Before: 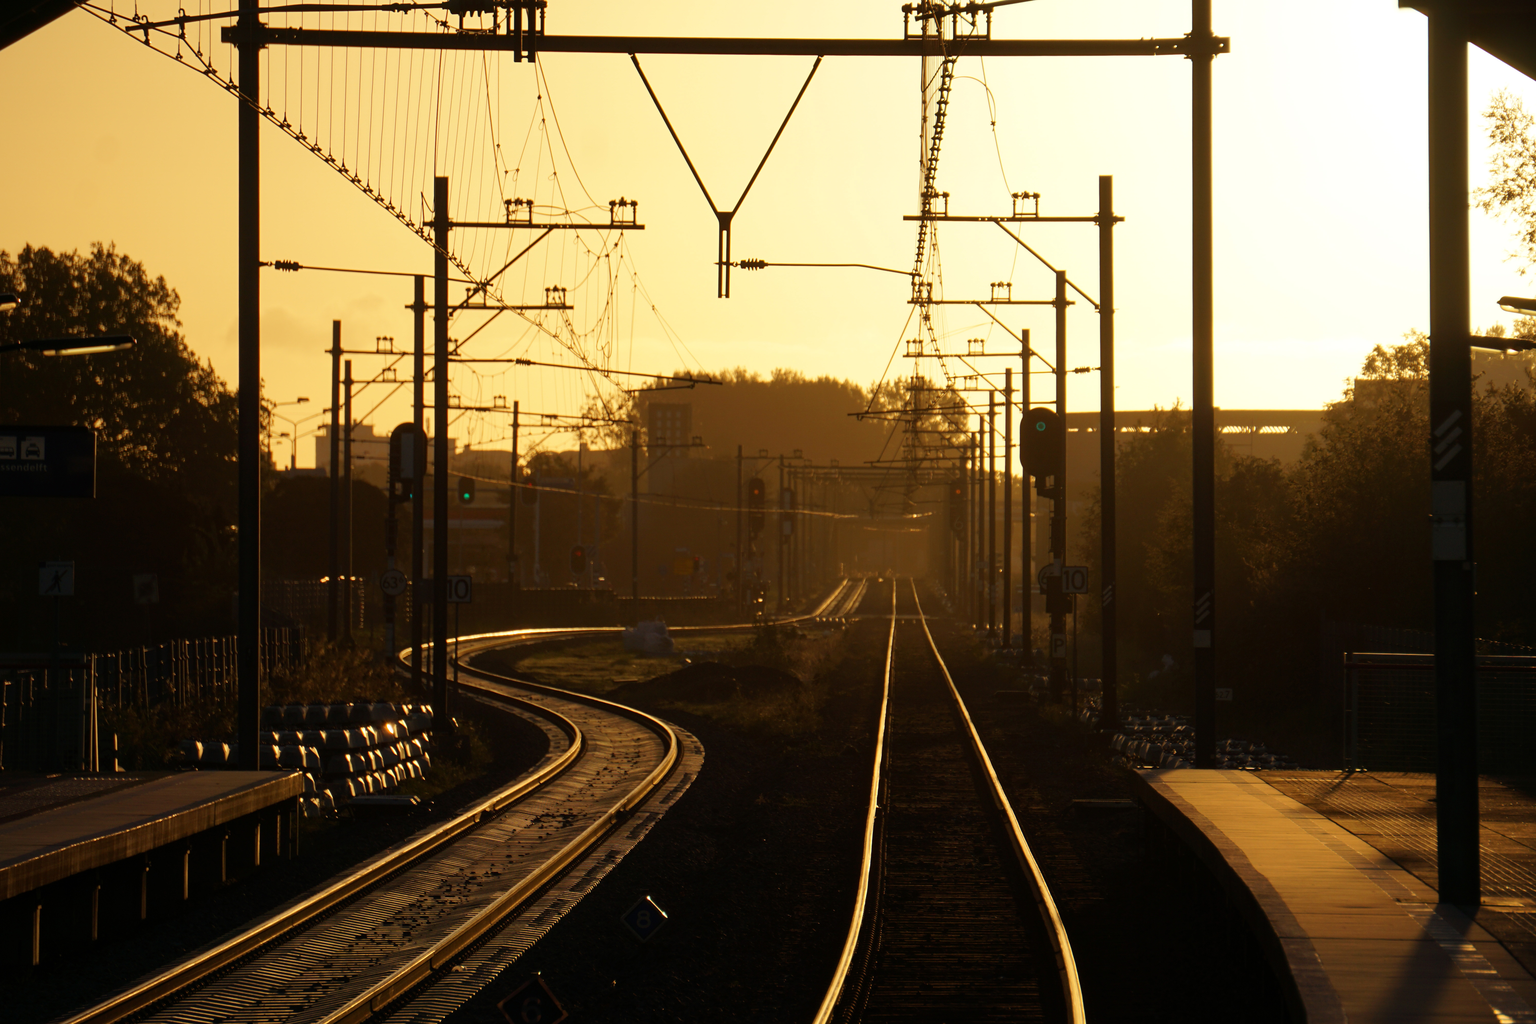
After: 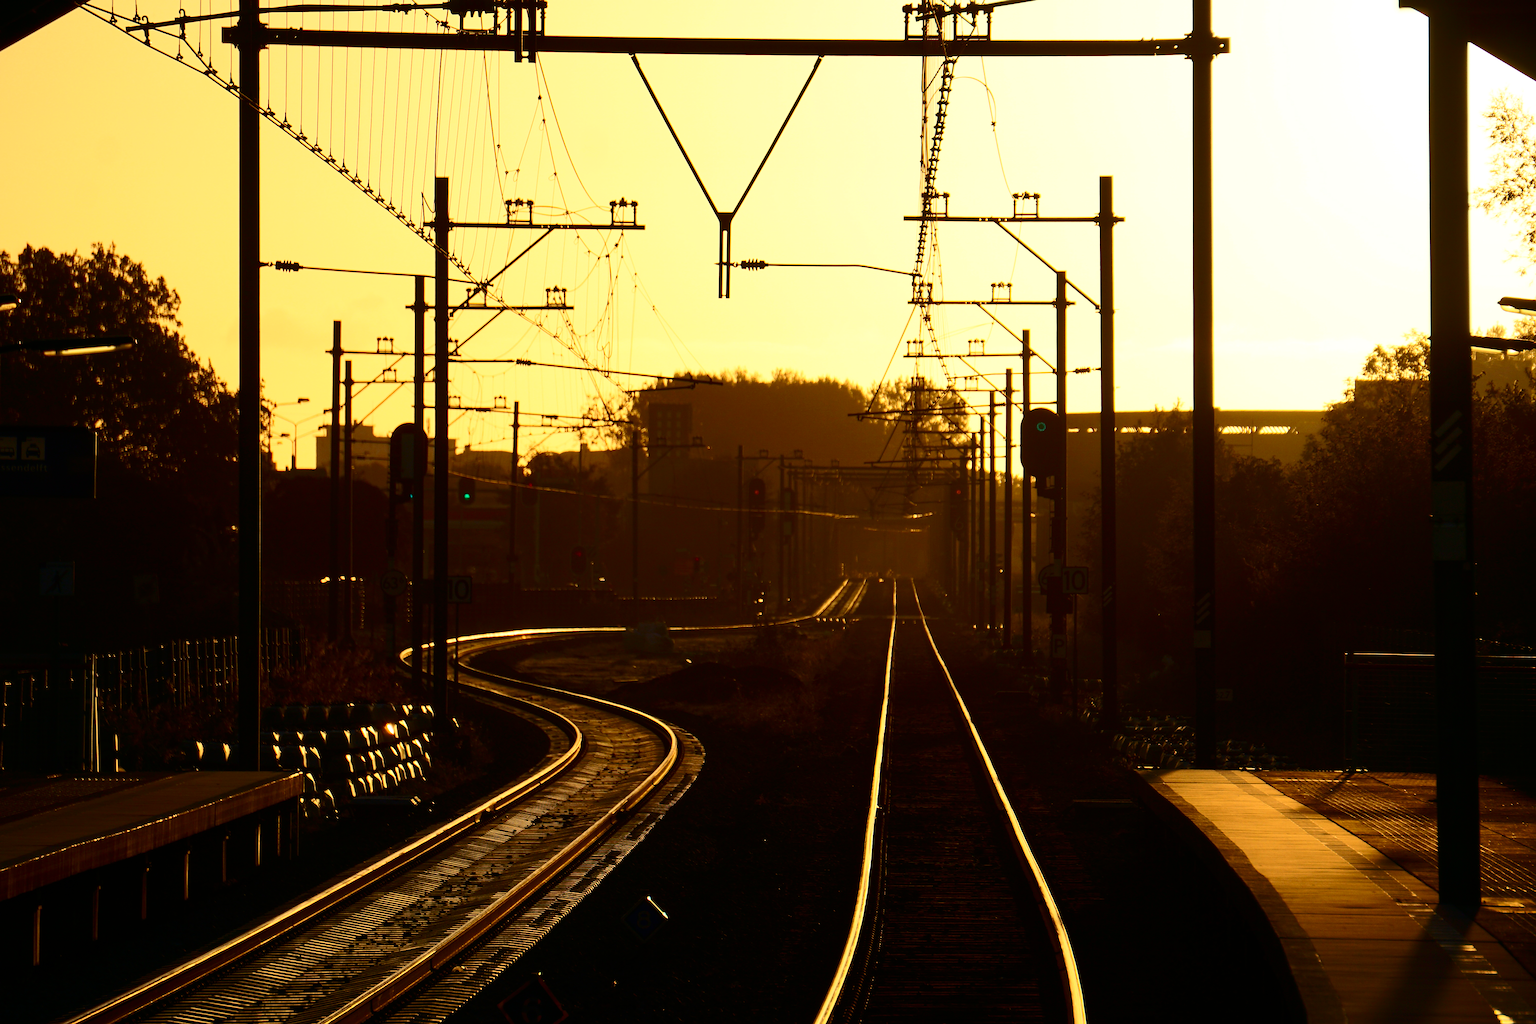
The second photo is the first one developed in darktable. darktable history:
sharpen: on, module defaults
contrast brightness saturation: contrast 0.4, brightness 0.053, saturation 0.259
